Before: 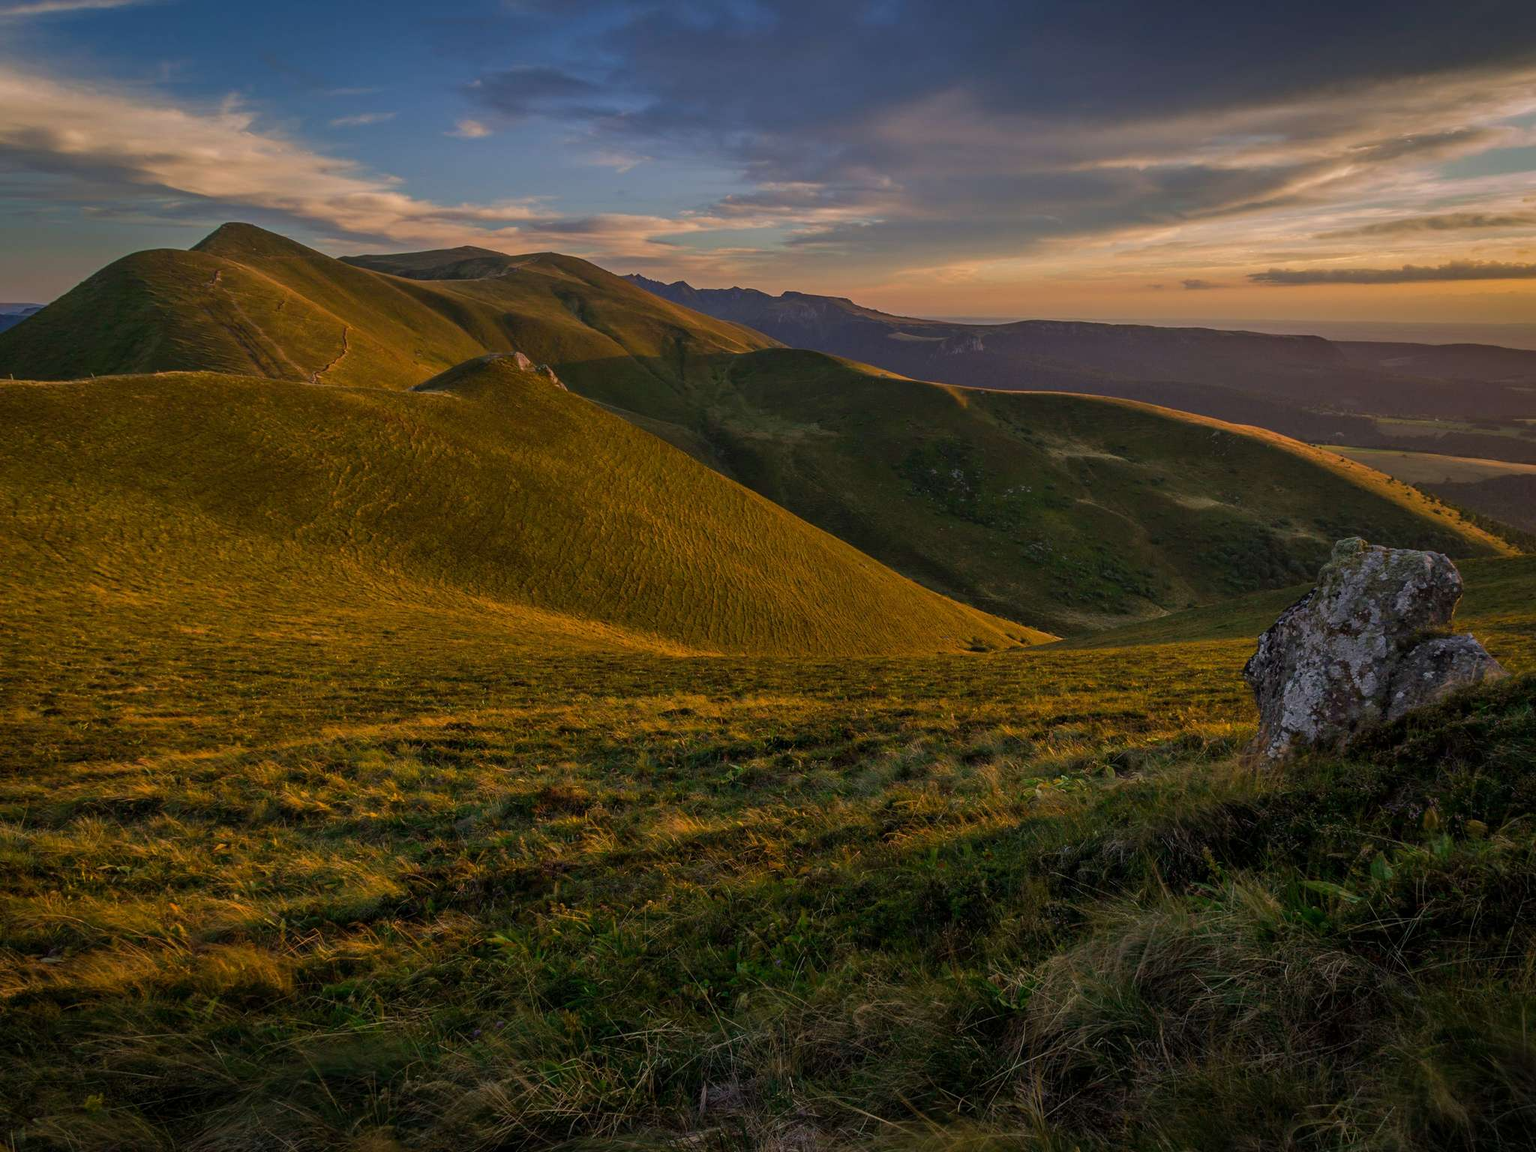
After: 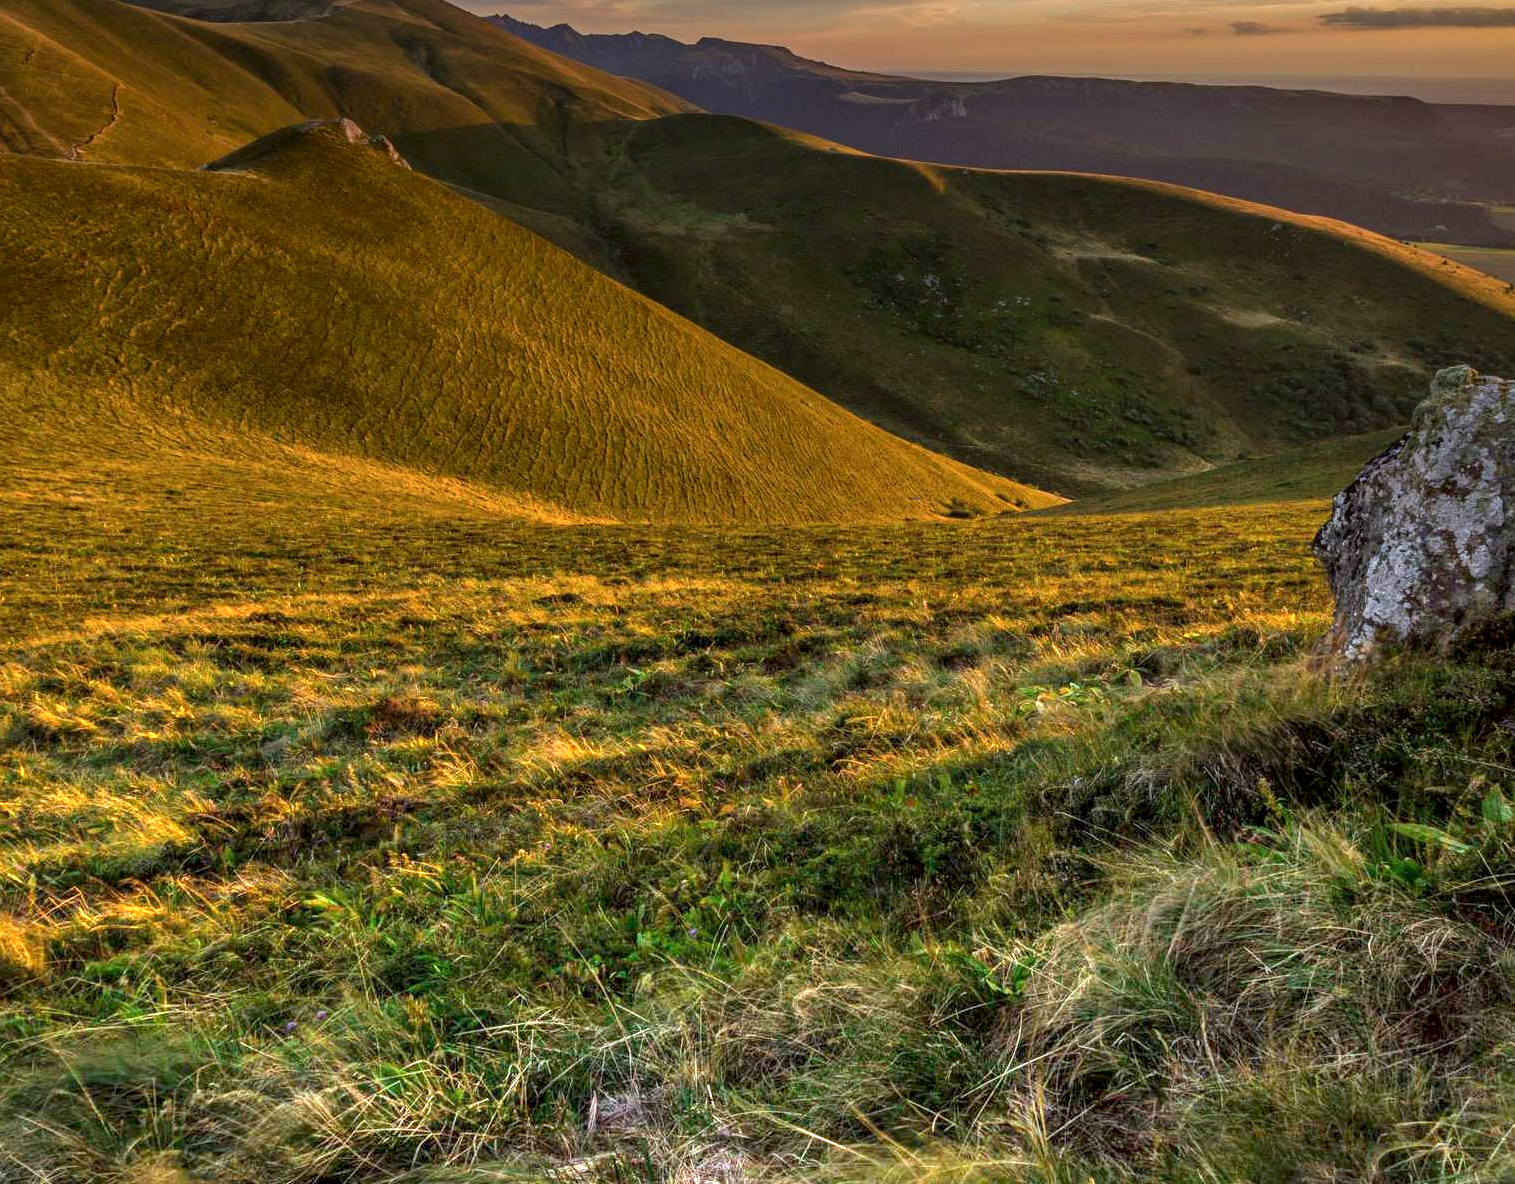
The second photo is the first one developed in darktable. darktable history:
graduated density: density -3.9 EV
local contrast: on, module defaults
crop: left 16.871%, top 22.857%, right 9.116%
color correction: highlights a* -2.73, highlights b* -2.09, shadows a* 2.41, shadows b* 2.73
